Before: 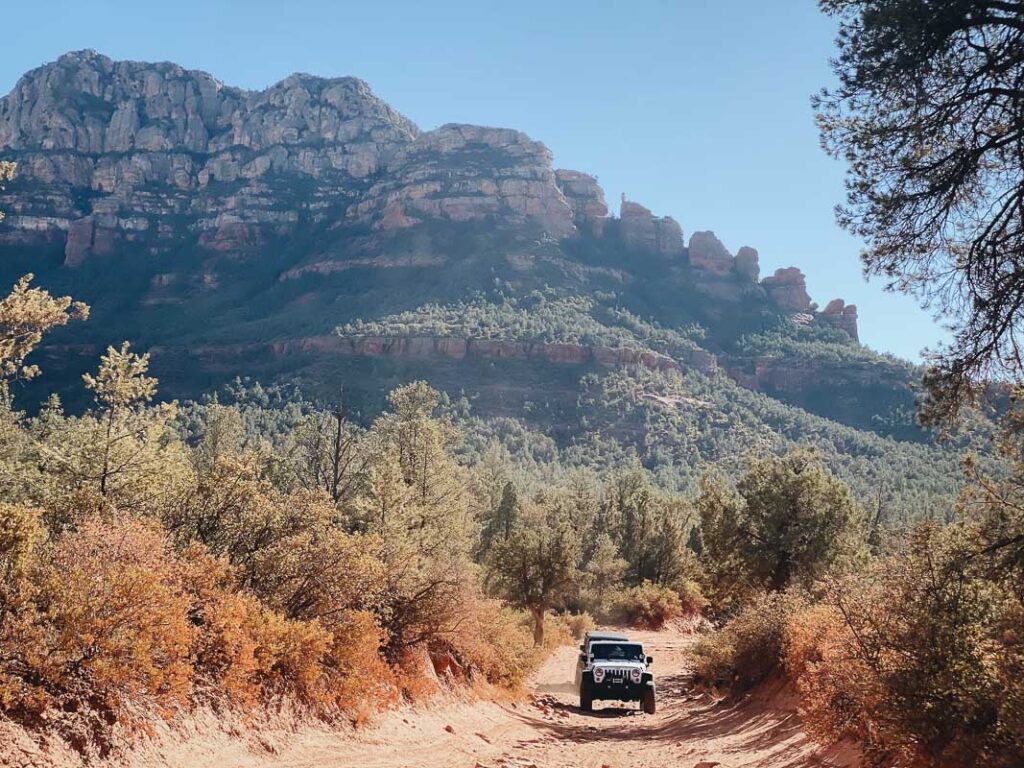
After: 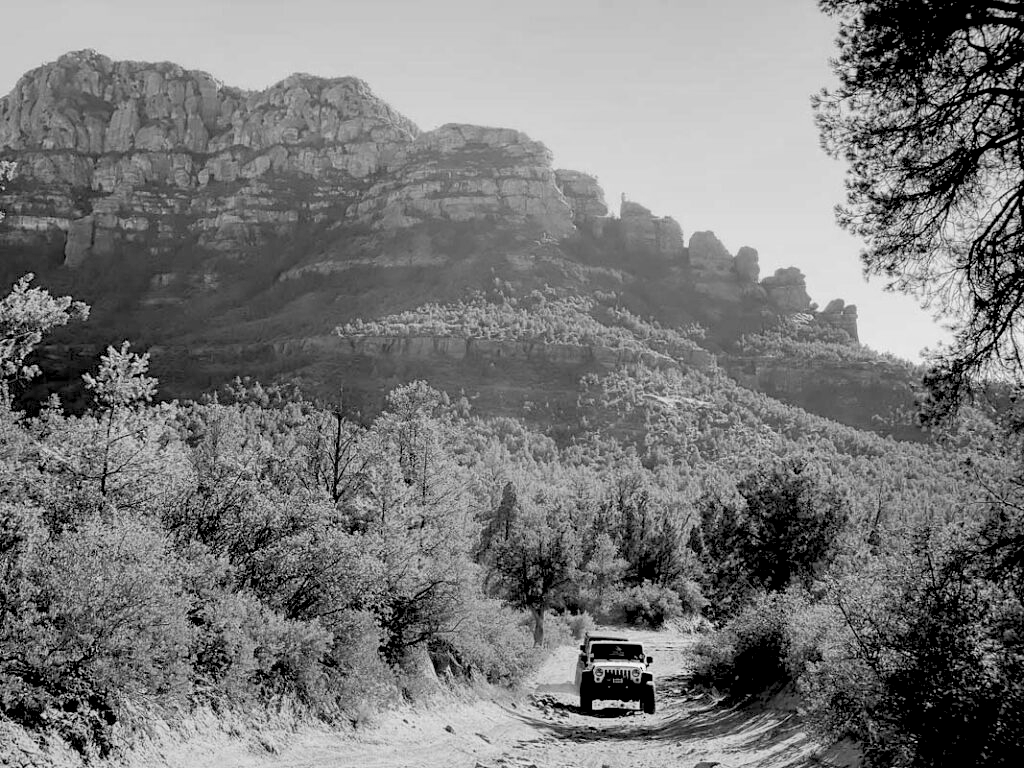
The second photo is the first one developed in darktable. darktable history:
color calibration: output gray [0.21, 0.42, 0.37, 0], gray › normalize channels true, illuminant same as pipeline (D50), adaptation XYZ, x 0.346, y 0.359, gamut compression 0
rgb levels: levels [[0.029, 0.461, 0.922], [0, 0.5, 1], [0, 0.5, 1]]
